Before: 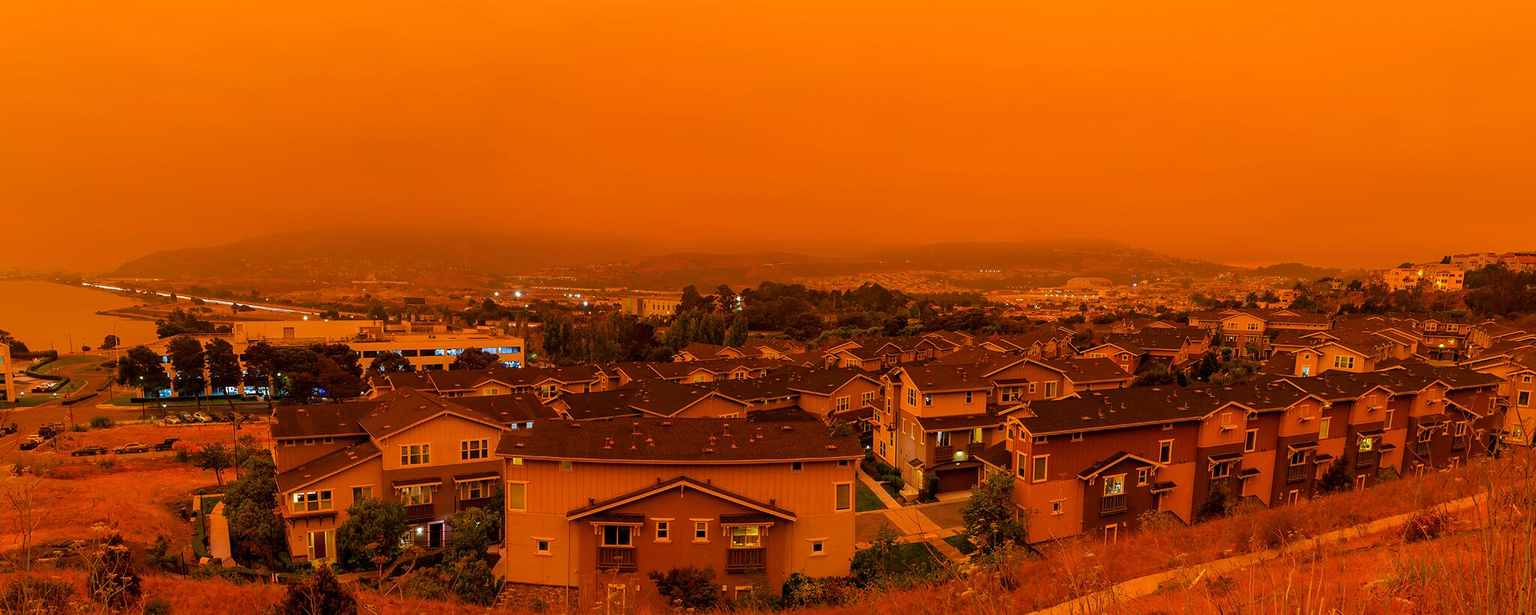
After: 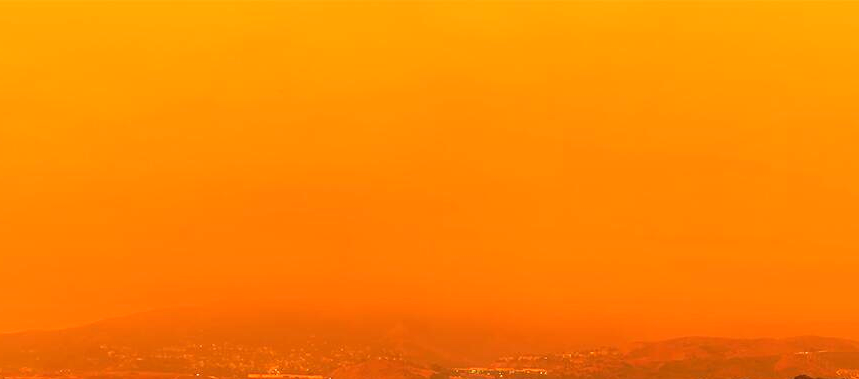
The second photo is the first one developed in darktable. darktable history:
exposure: black level correction 0, exposure 0.95 EV, compensate exposure bias true, compensate highlight preservation false
crop and rotate: left 10.817%, top 0.062%, right 47.194%, bottom 53.626%
